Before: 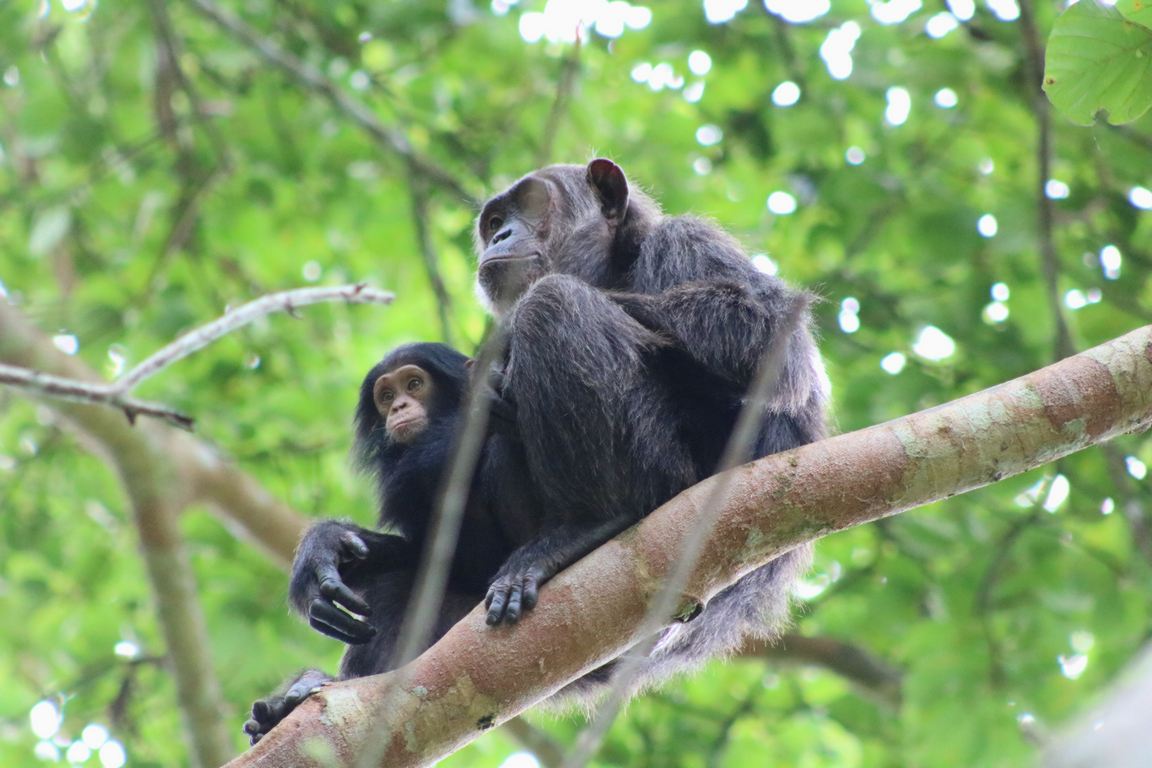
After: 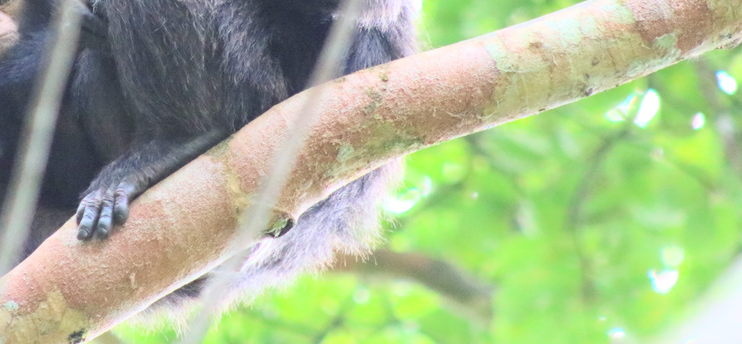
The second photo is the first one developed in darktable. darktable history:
contrast brightness saturation: contrast 0.2, brightness 0.16, saturation 0.22
crop and rotate: left 35.509%, top 50.238%, bottom 4.934%
global tonemap: drago (0.7, 100)
